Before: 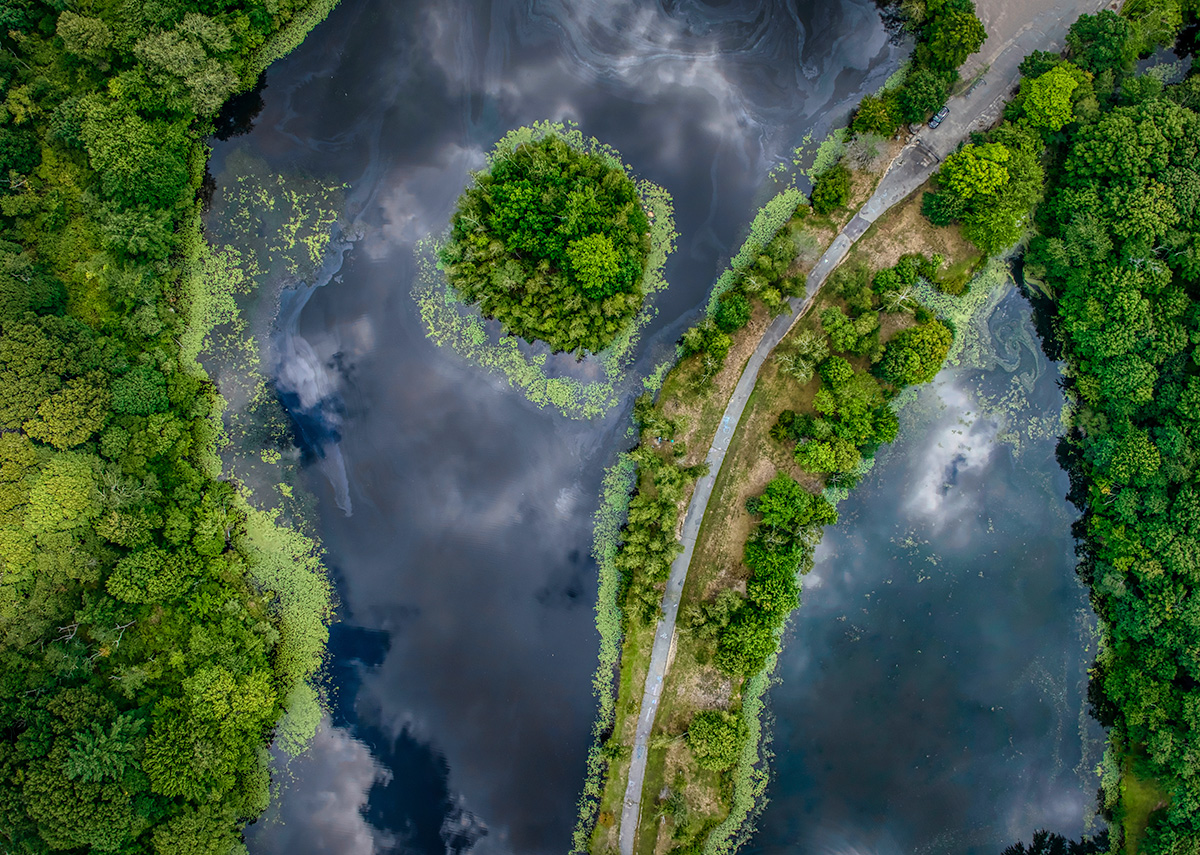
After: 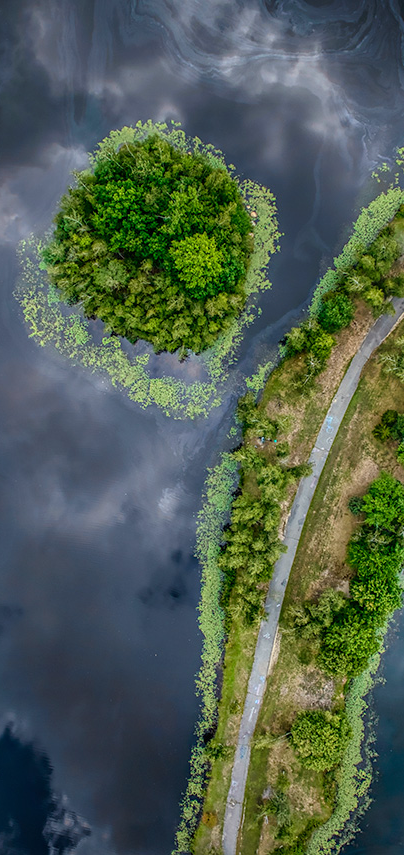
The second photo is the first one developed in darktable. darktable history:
exposure: exposure -0.027 EV, compensate exposure bias true, compensate highlight preservation false
crop: left 33.084%, right 33.239%
